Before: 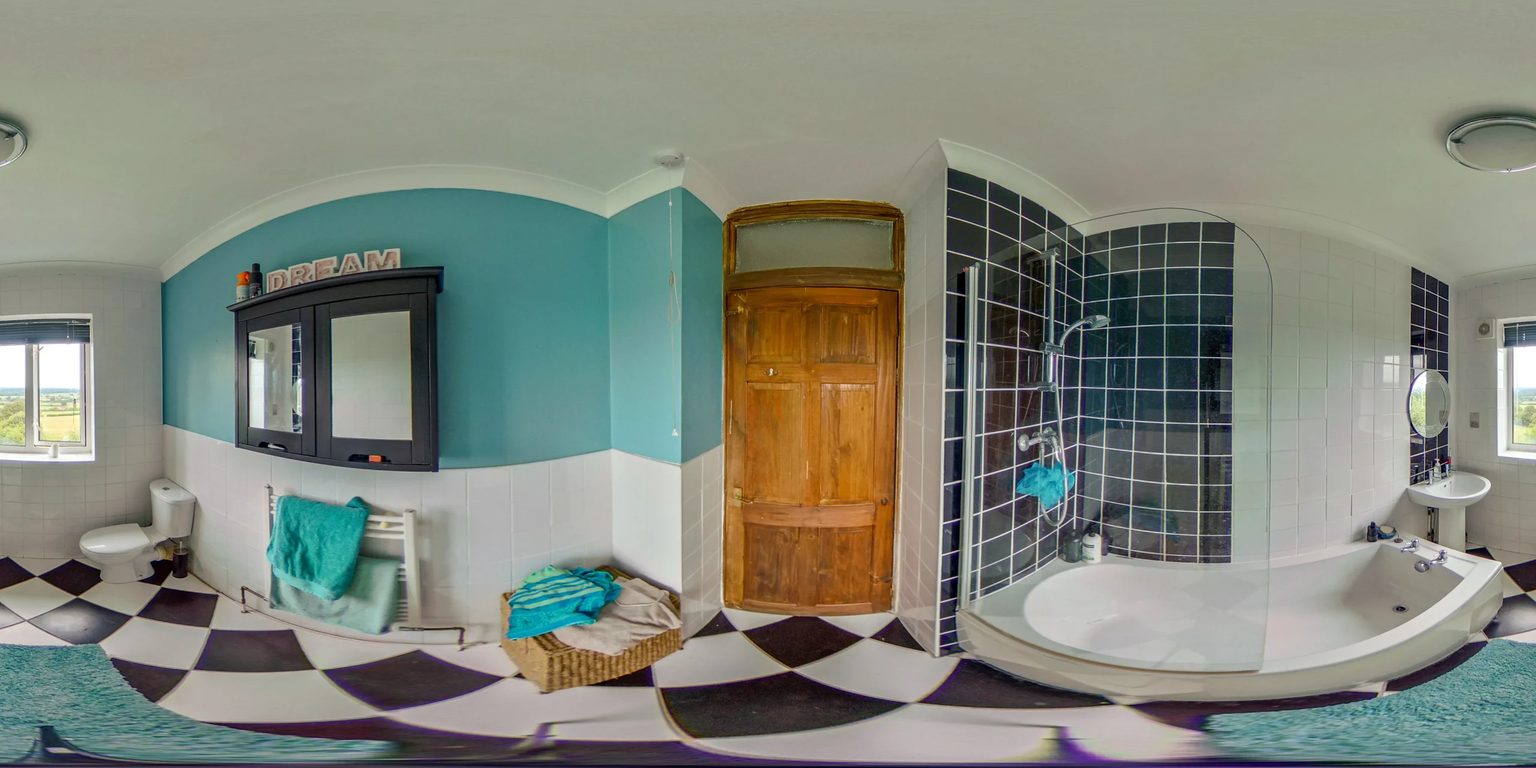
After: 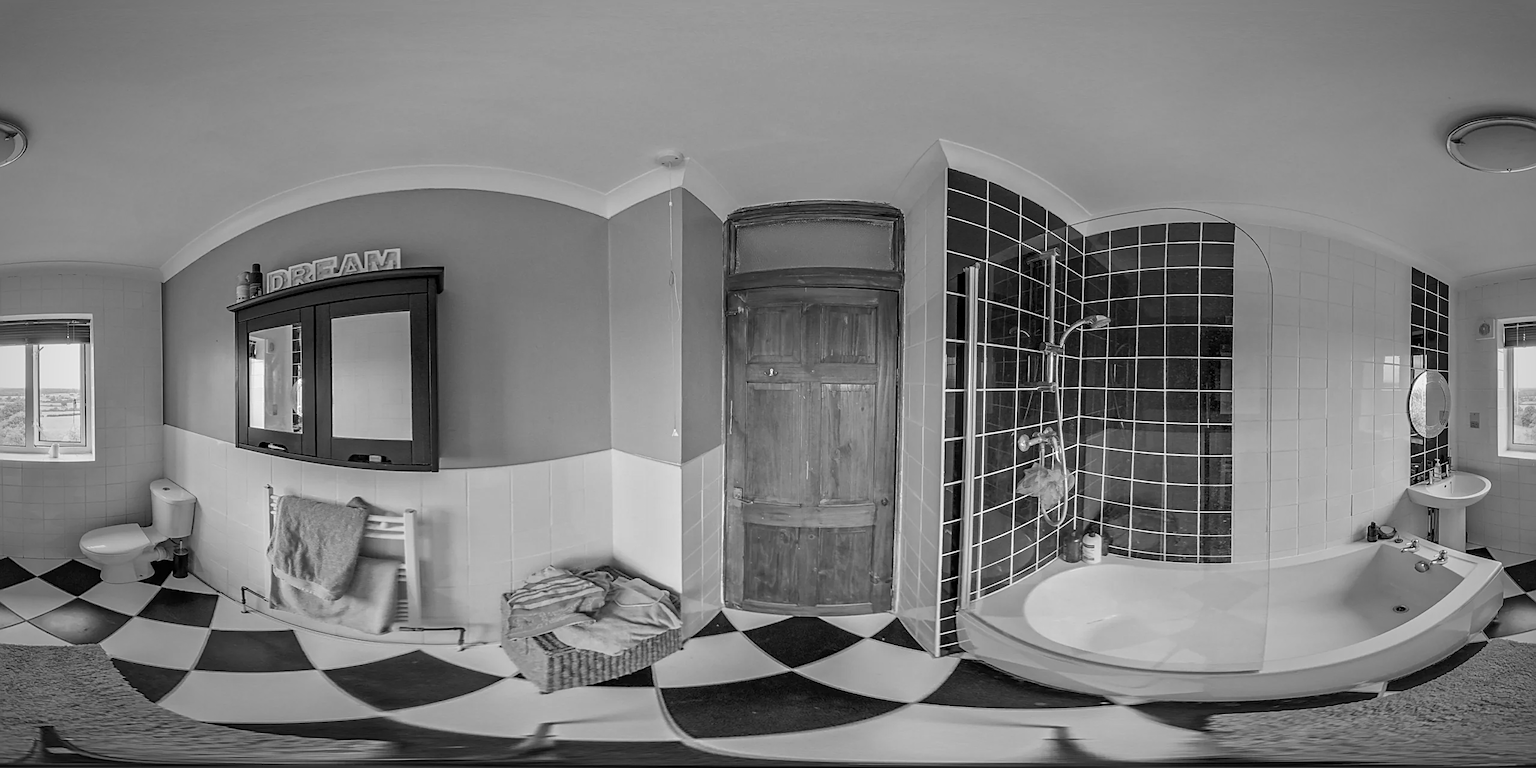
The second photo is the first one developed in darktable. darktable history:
monochrome: on, module defaults
vignetting: fall-off start 70.97%, brightness -0.584, saturation -0.118, width/height ratio 1.333
sharpen: on, module defaults
